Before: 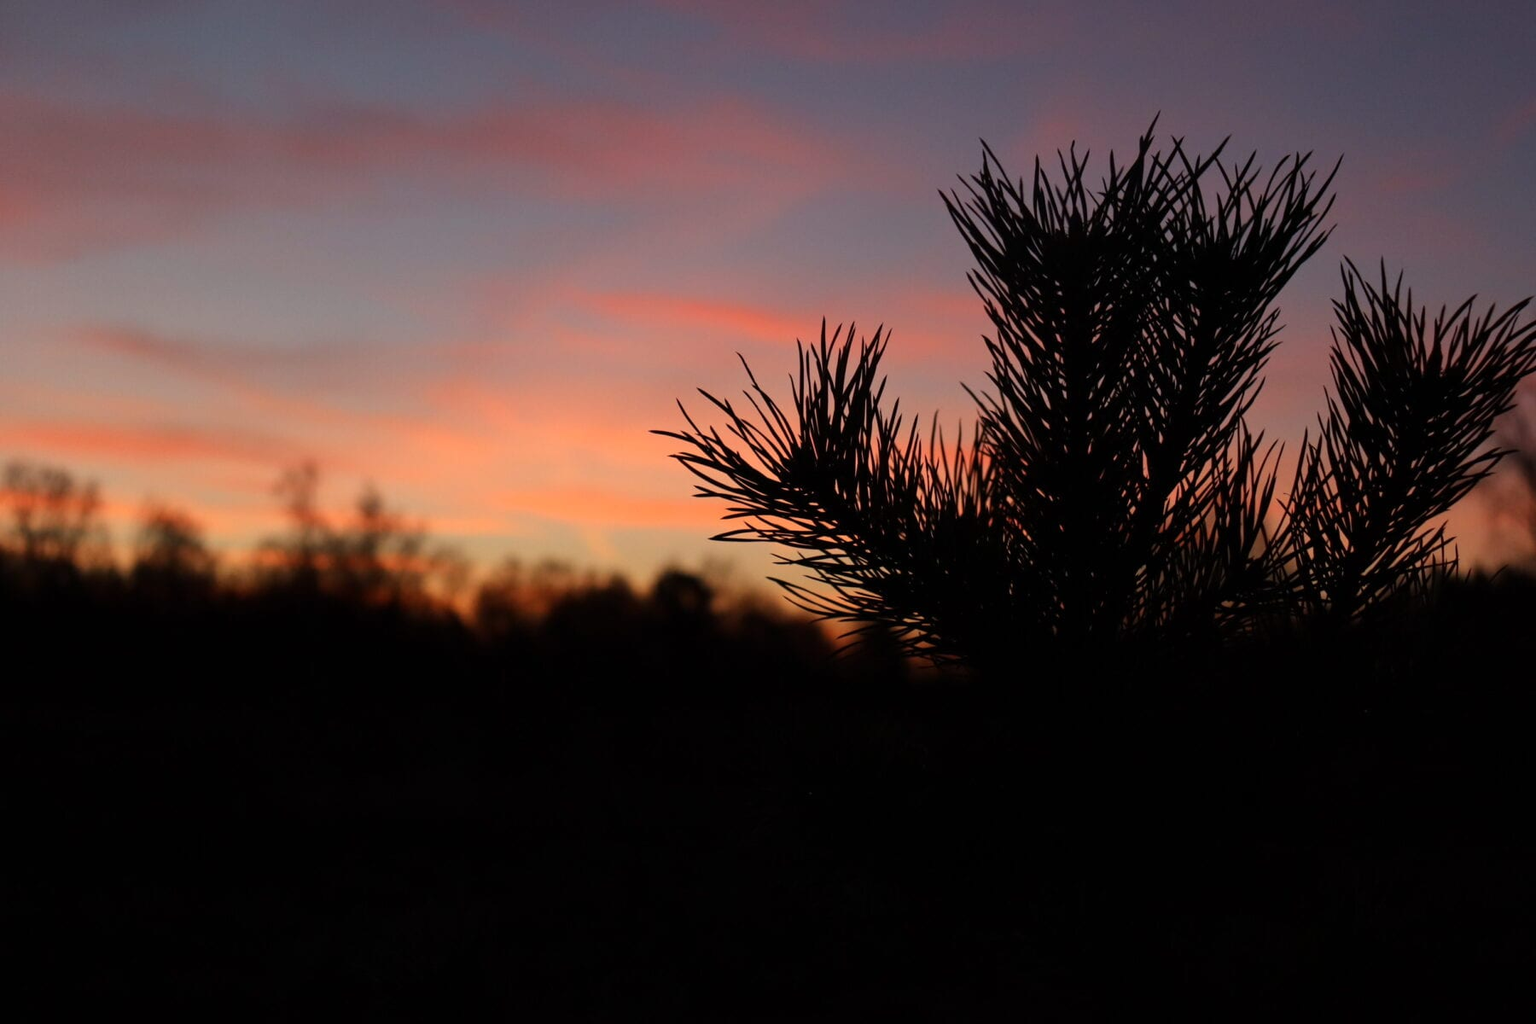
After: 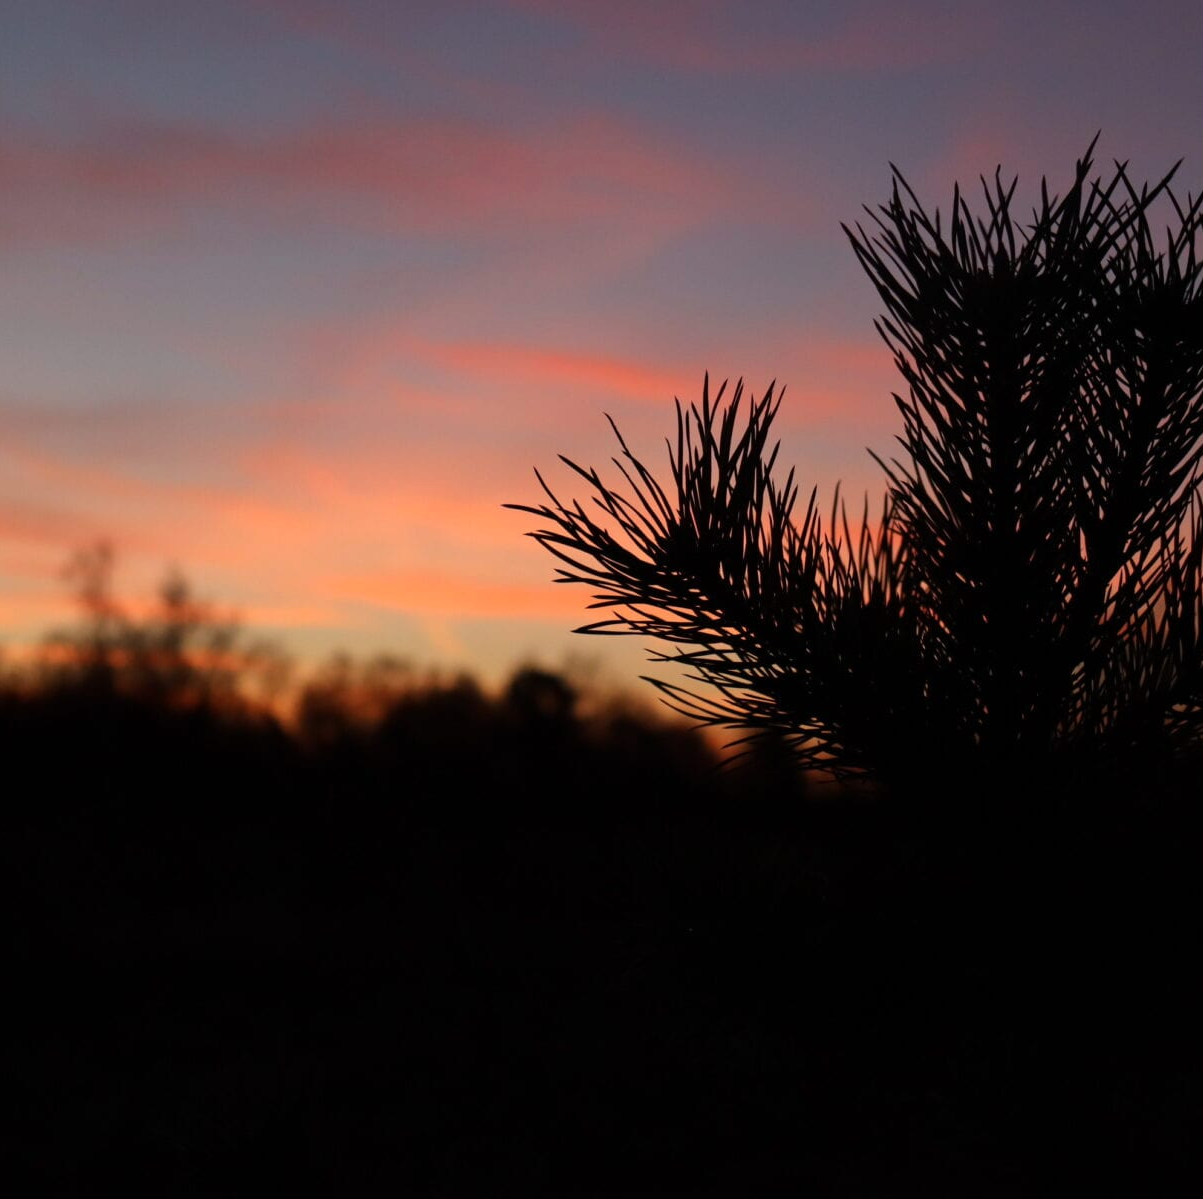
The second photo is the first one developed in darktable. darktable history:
crop and rotate: left 14.424%, right 18.702%
tone equalizer: smoothing diameter 24.8%, edges refinement/feathering 9.16, preserve details guided filter
